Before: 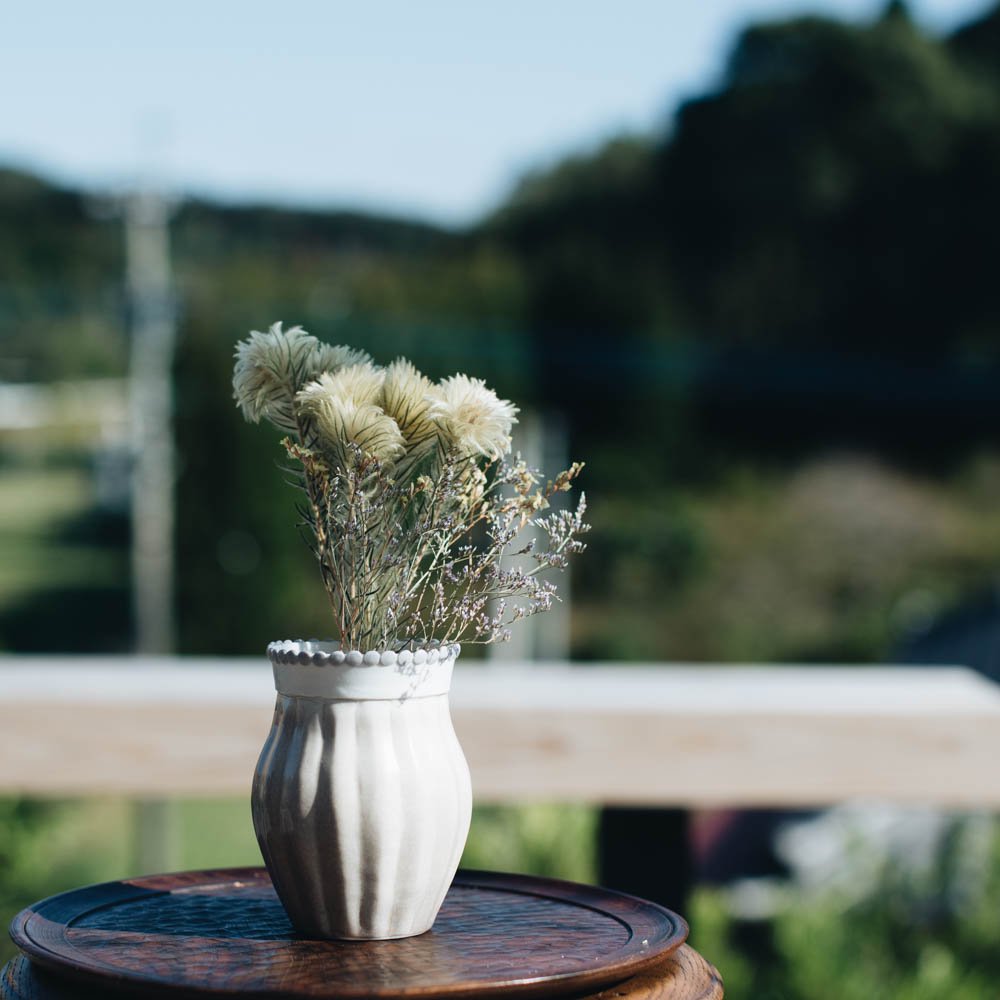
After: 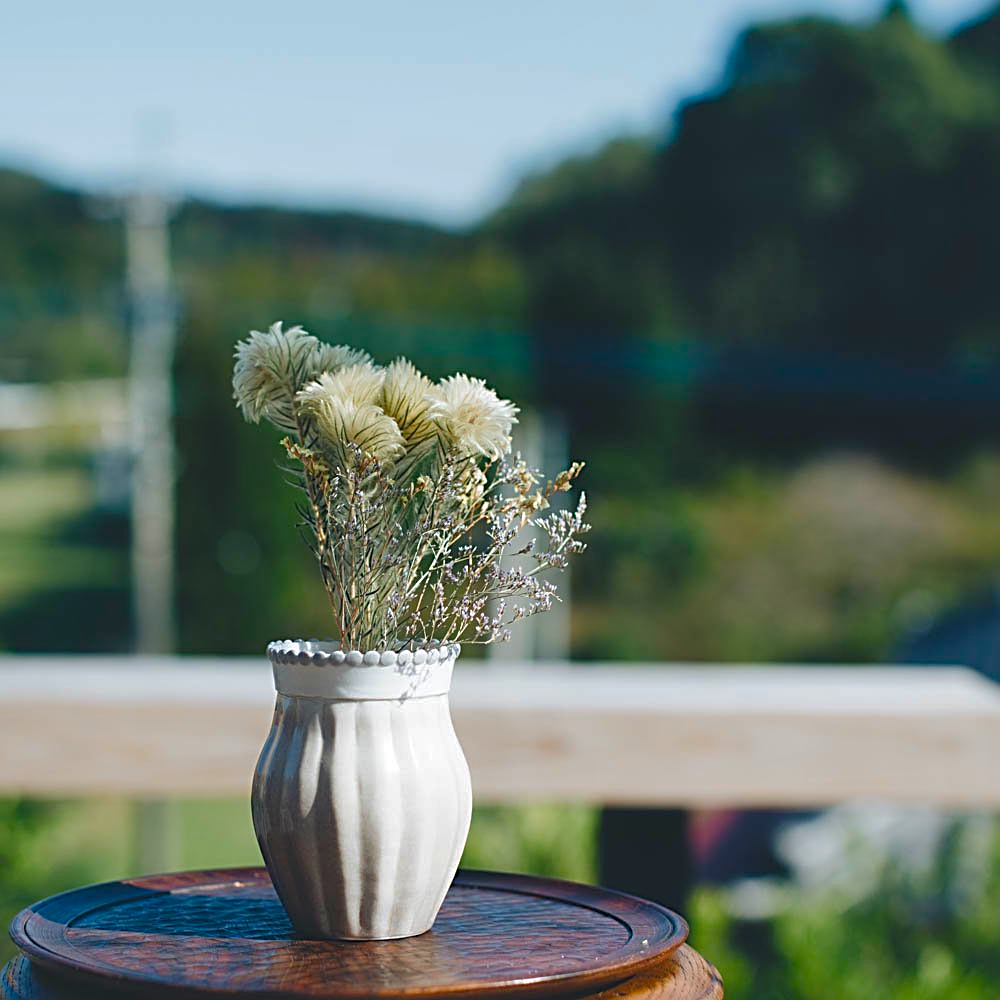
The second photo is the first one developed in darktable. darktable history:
exposure: black level correction -0.005, exposure 0.054 EV, compensate highlight preservation false
color balance rgb: perceptual saturation grading › global saturation 35%, perceptual saturation grading › highlights -30%, perceptual saturation grading › shadows 35%, perceptual brilliance grading › global brilliance 3%, perceptual brilliance grading › highlights -3%, perceptual brilliance grading › shadows 3%
shadows and highlights: on, module defaults
sharpen: radius 2.543, amount 0.636
